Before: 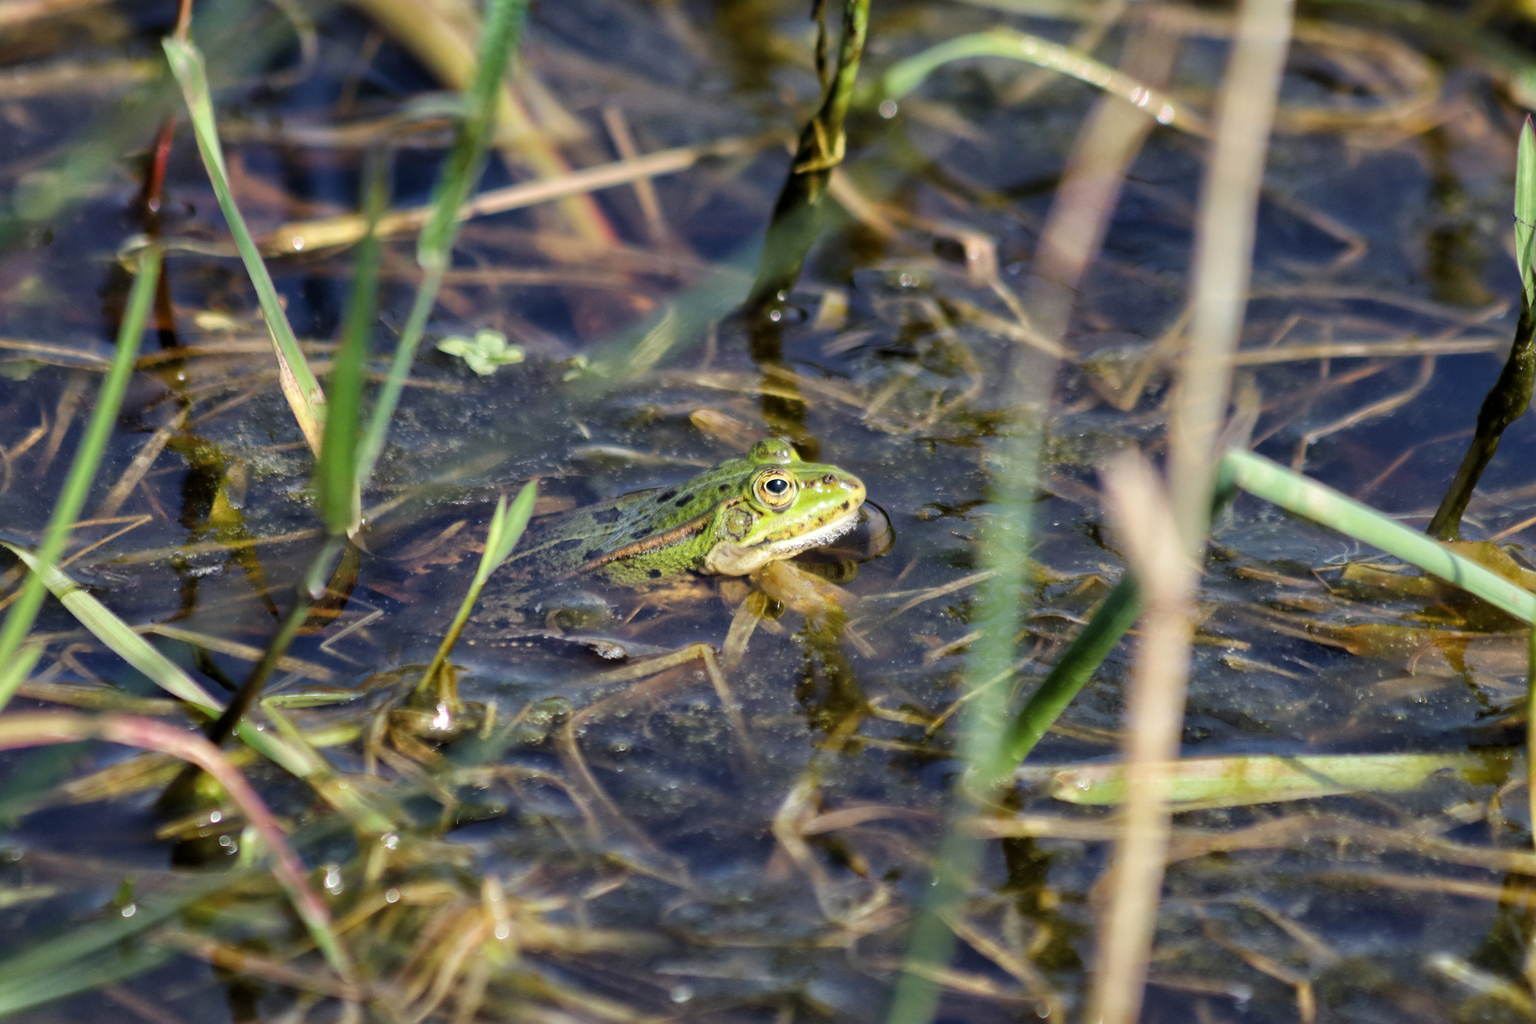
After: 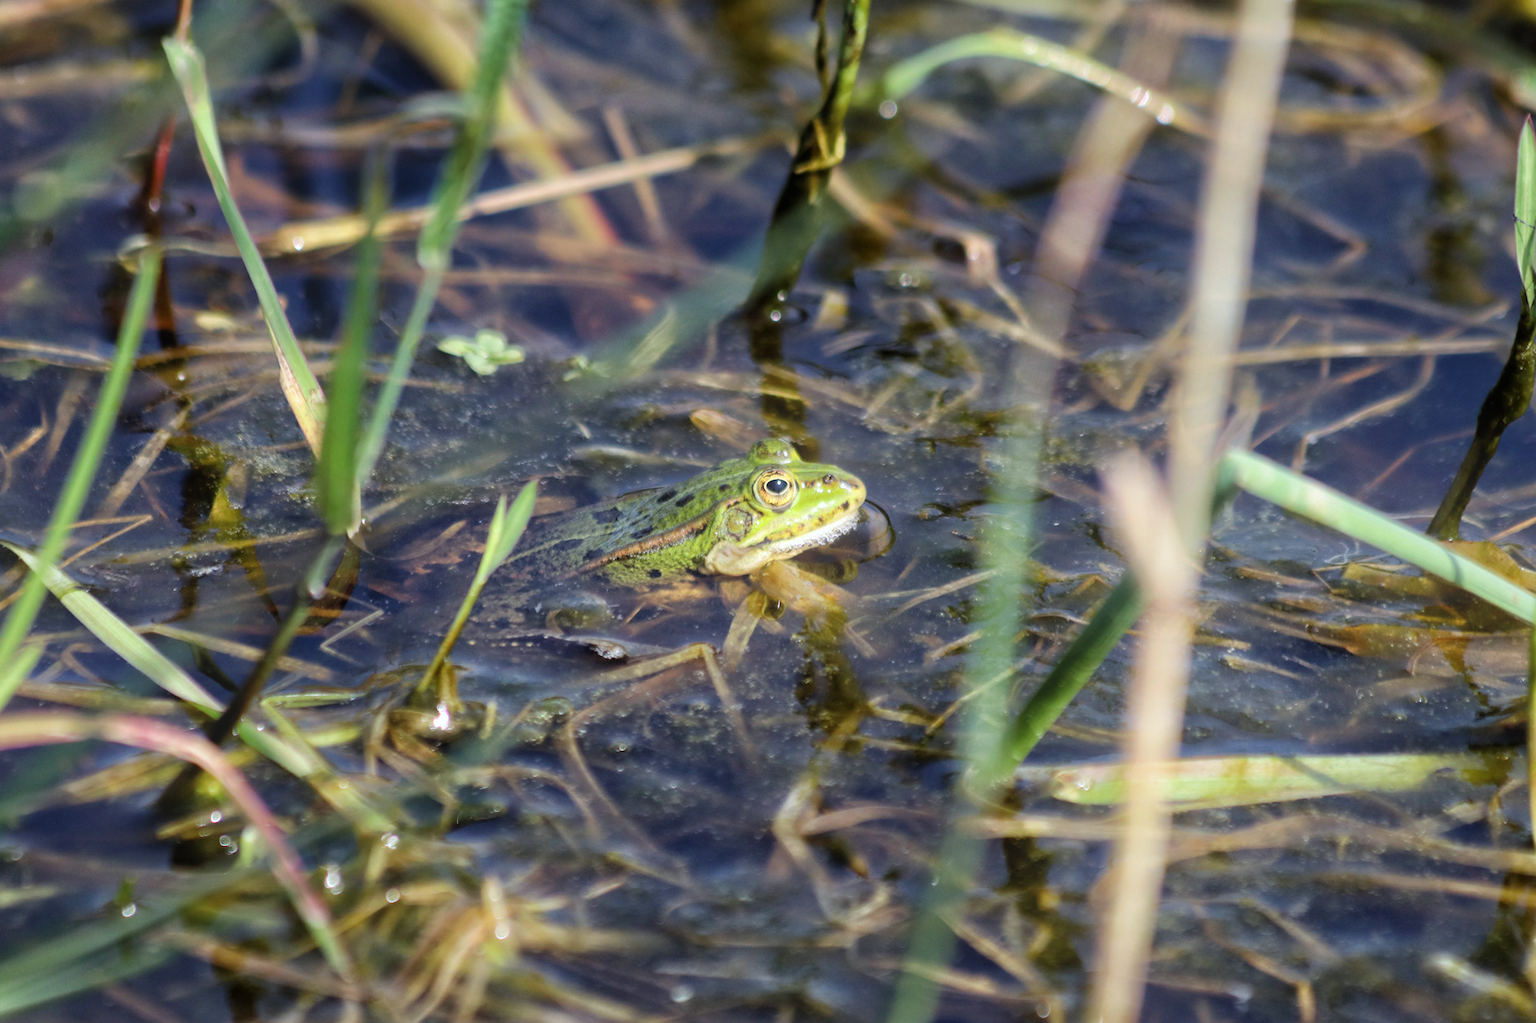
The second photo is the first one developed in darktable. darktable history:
bloom: on, module defaults
white balance: red 0.98, blue 1.034
